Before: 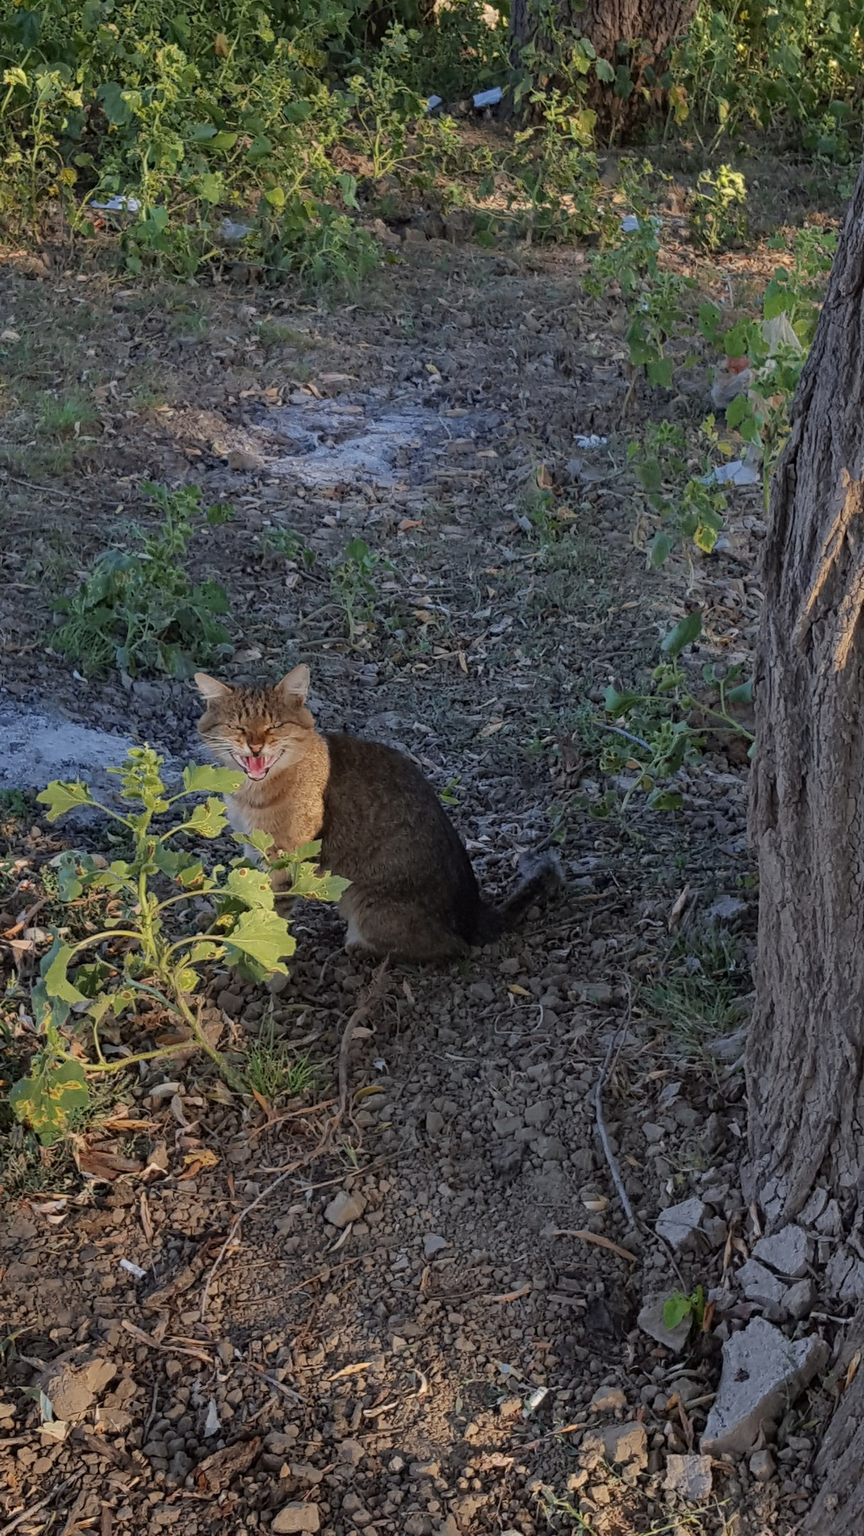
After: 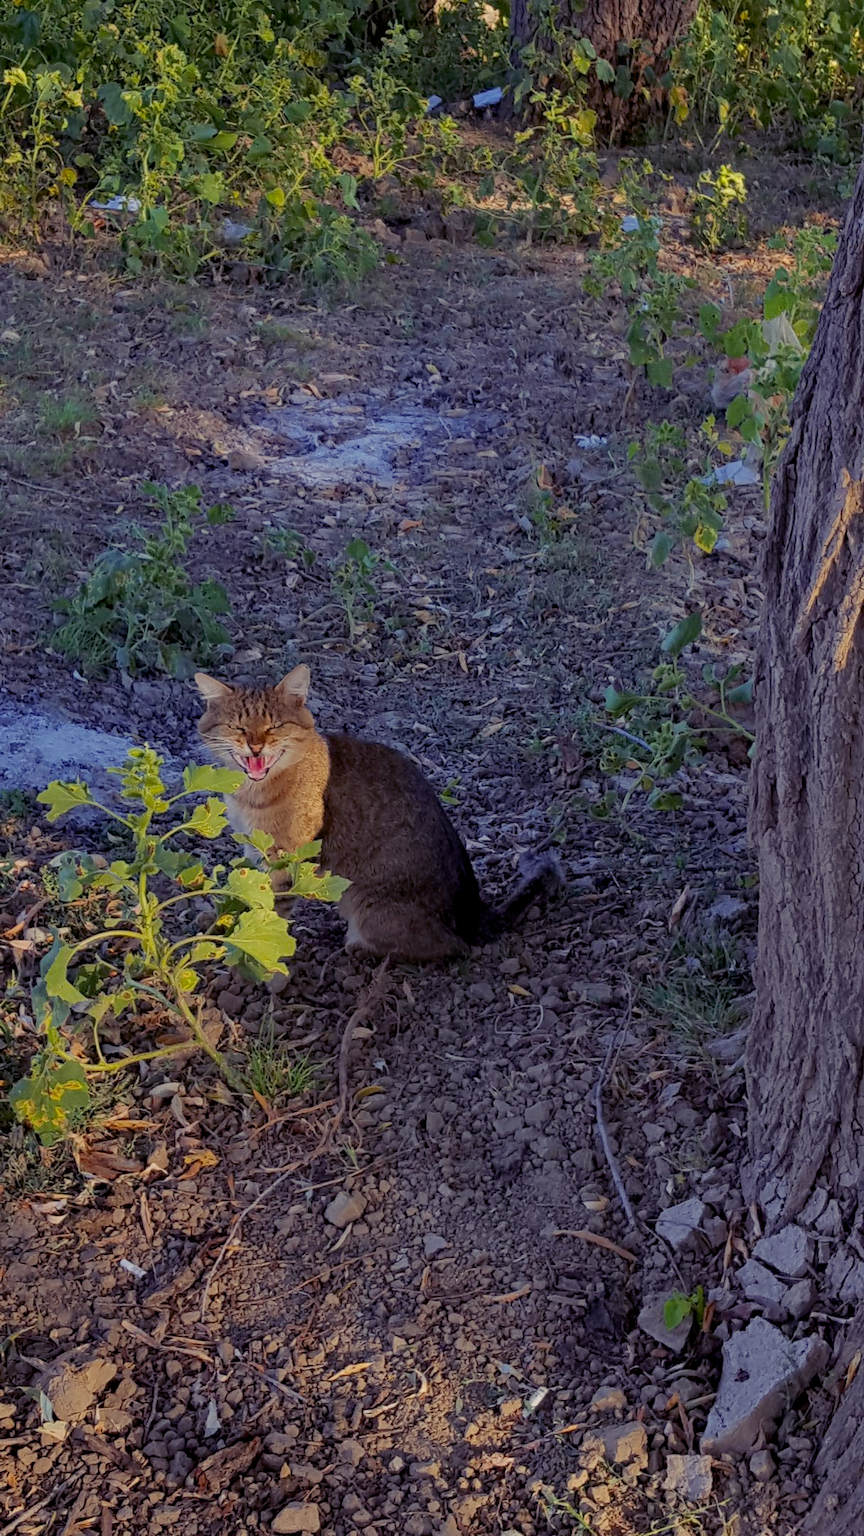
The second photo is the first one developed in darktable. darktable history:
contrast brightness saturation: saturation -0.049
color balance rgb: shadows lift › luminance -21.998%, shadows lift › chroma 9.215%, shadows lift › hue 282.94°, global offset › luminance -0.482%, perceptual saturation grading › global saturation 31.004%, contrast -10.494%
